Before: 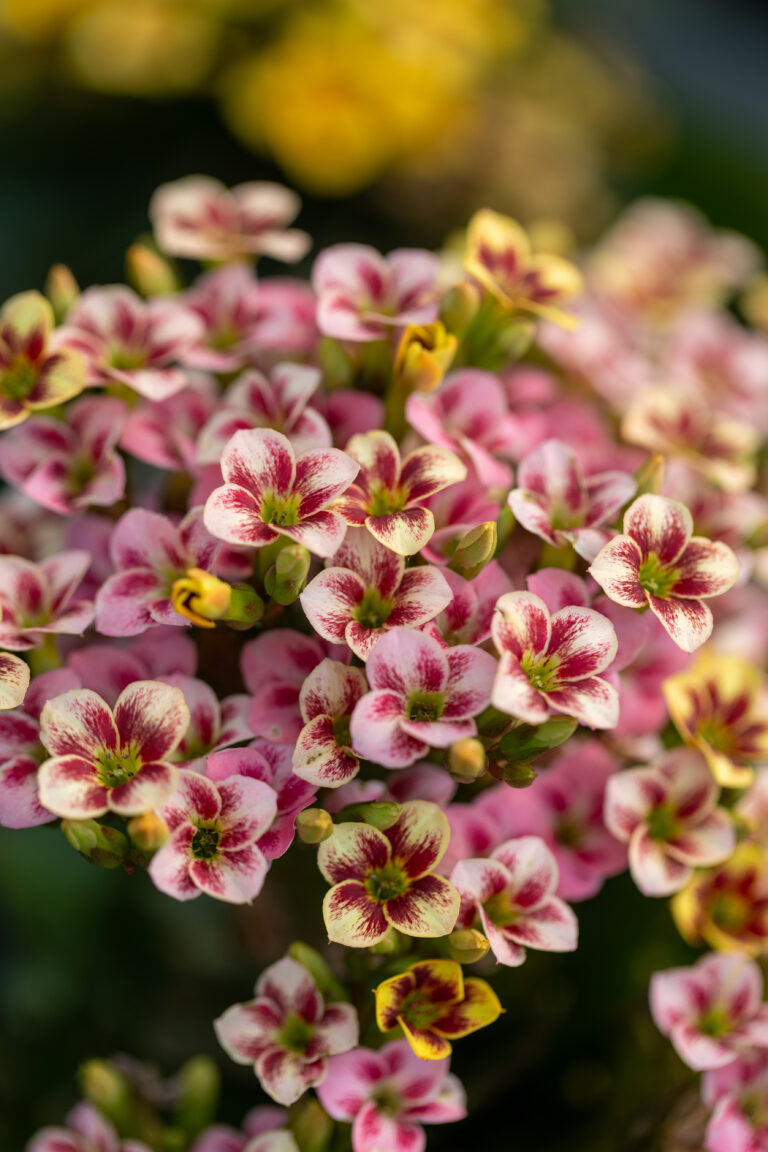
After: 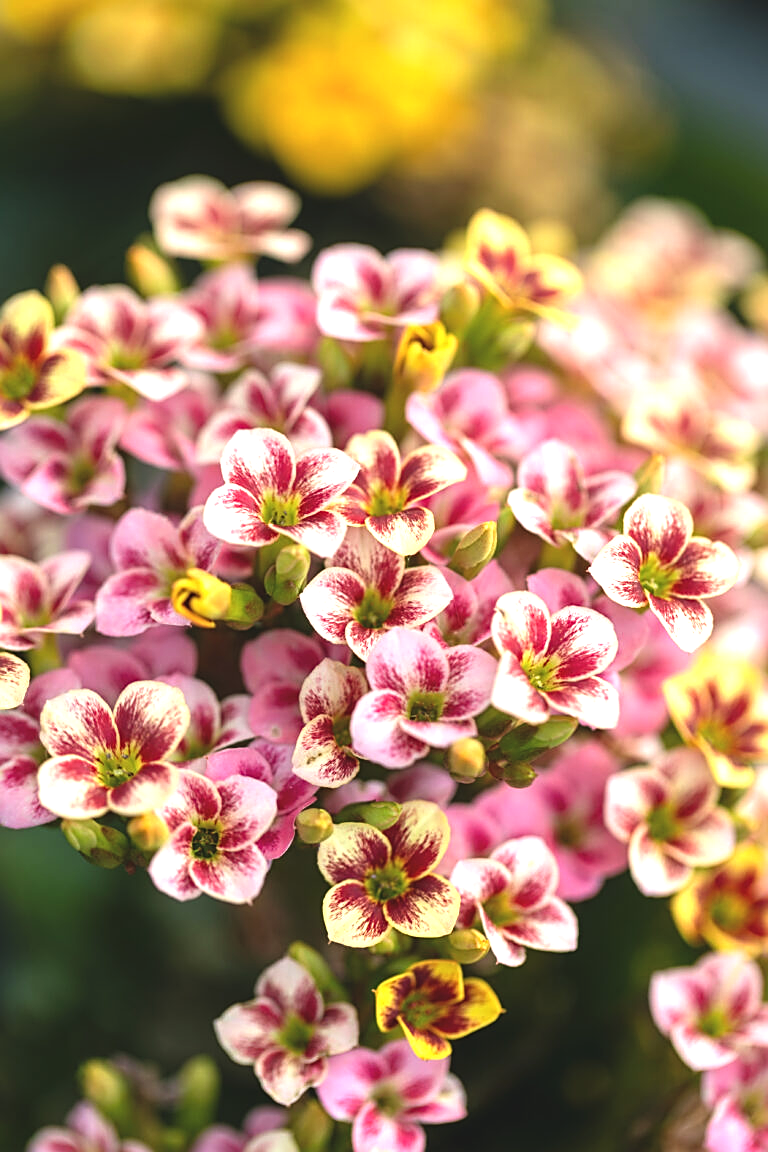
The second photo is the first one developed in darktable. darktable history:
sharpen: on, module defaults
exposure: black level correction -0.005, exposure 1 EV, compensate highlight preservation false
